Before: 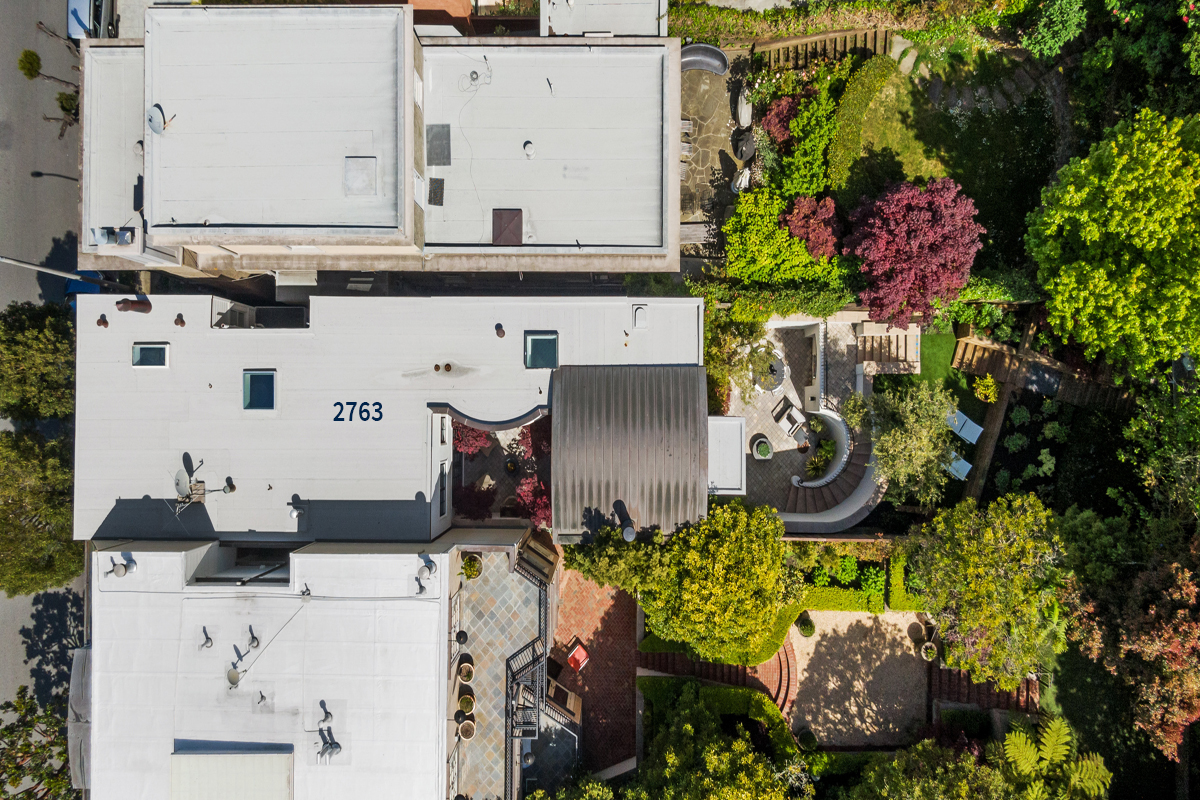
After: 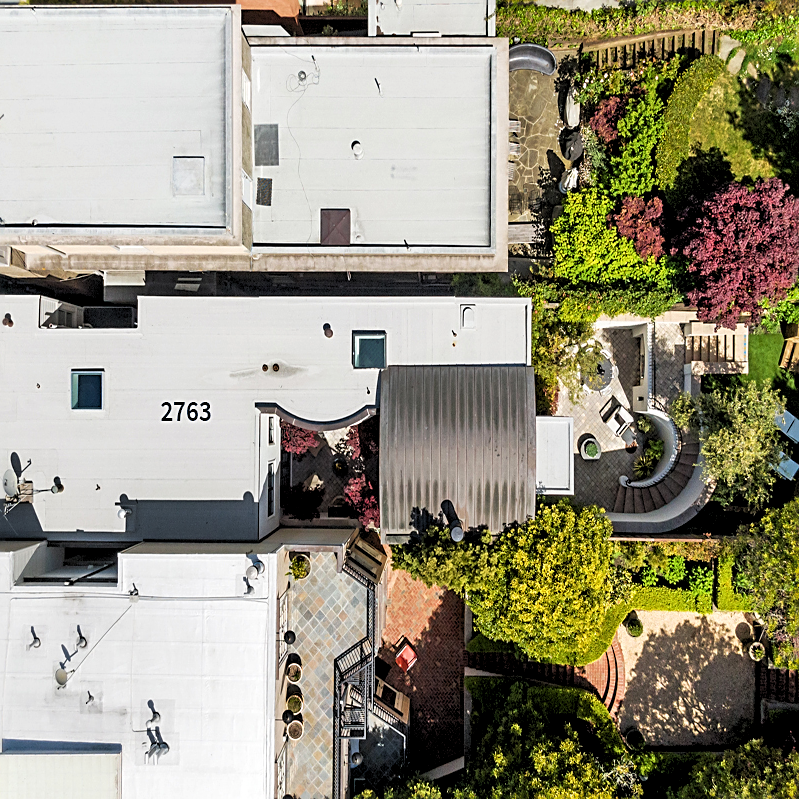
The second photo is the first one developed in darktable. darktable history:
crop and rotate: left 14.385%, right 18.948%
sharpen: on, module defaults
rgb levels: levels [[0.01, 0.419, 0.839], [0, 0.5, 1], [0, 0.5, 1]]
